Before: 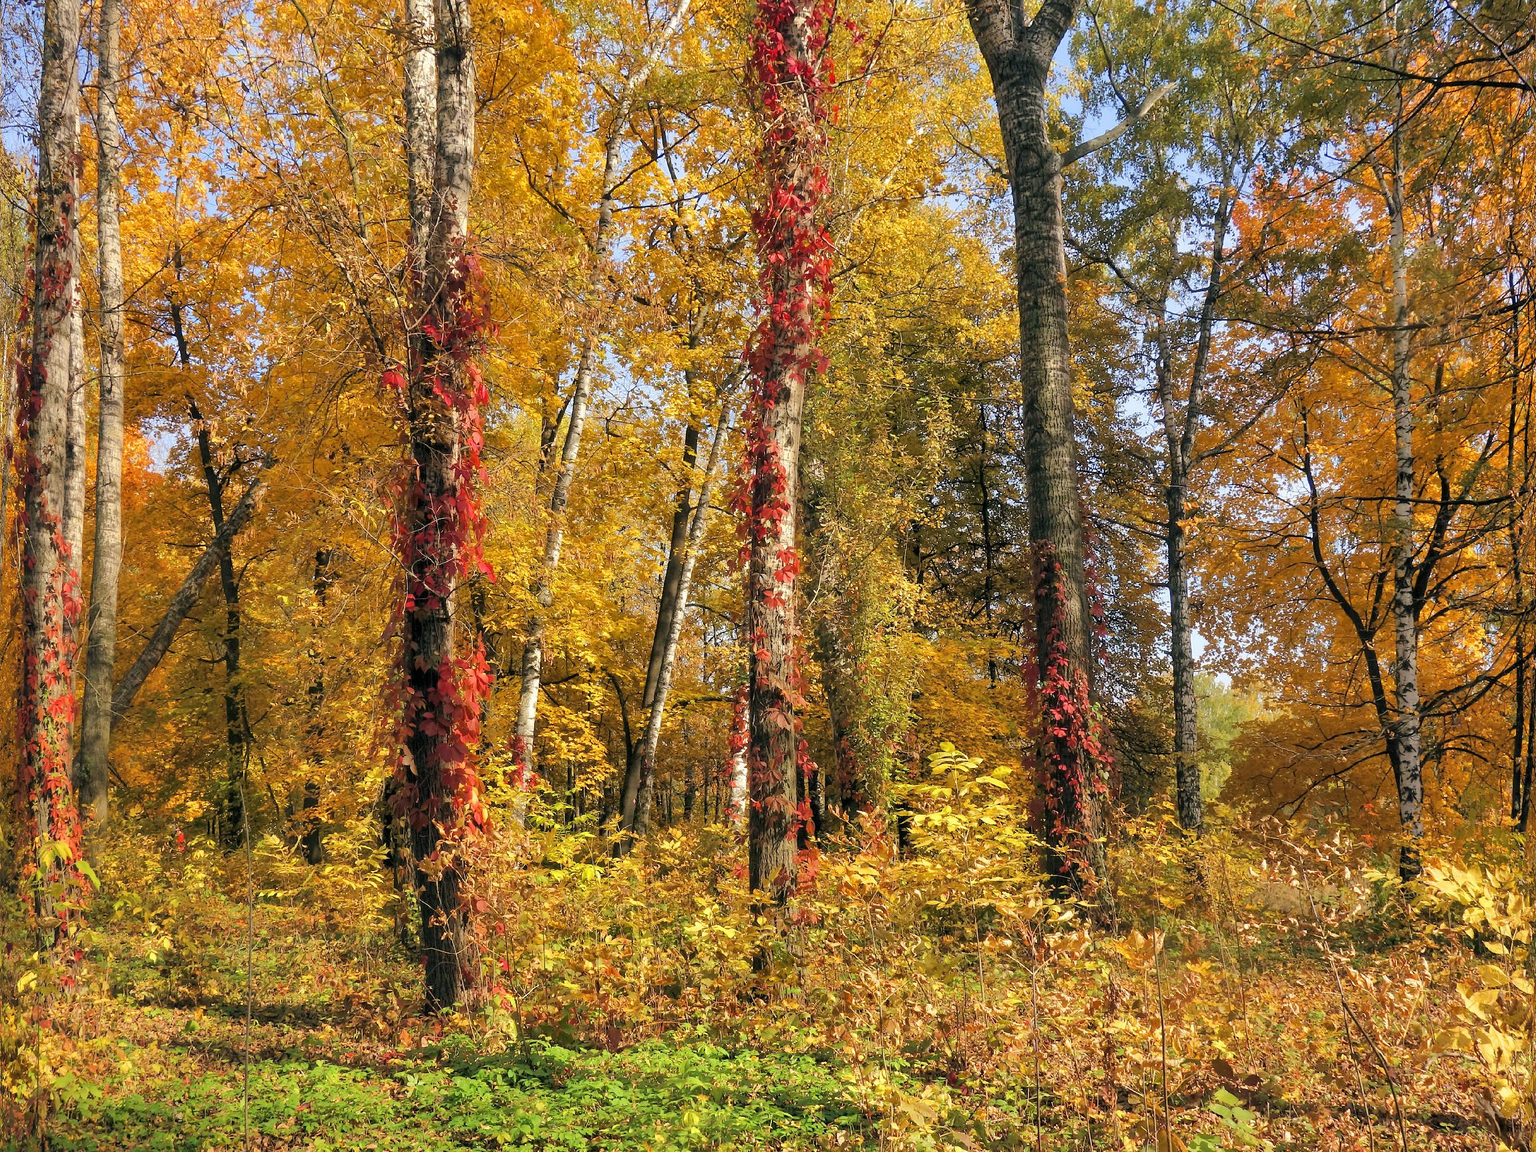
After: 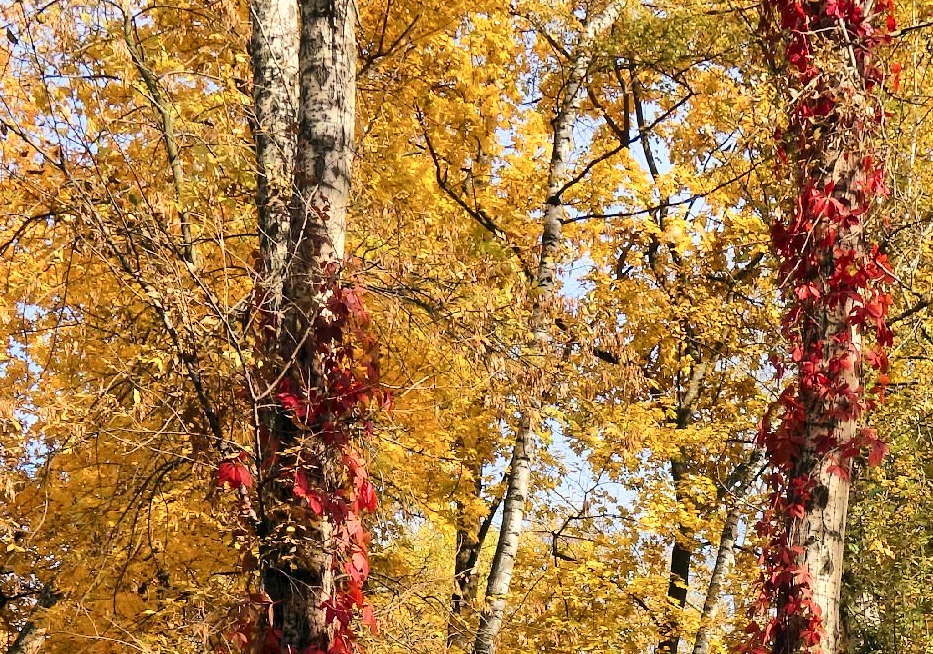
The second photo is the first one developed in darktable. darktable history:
contrast brightness saturation: contrast 0.28
crop: left 15.452%, top 5.459%, right 43.956%, bottom 56.62%
